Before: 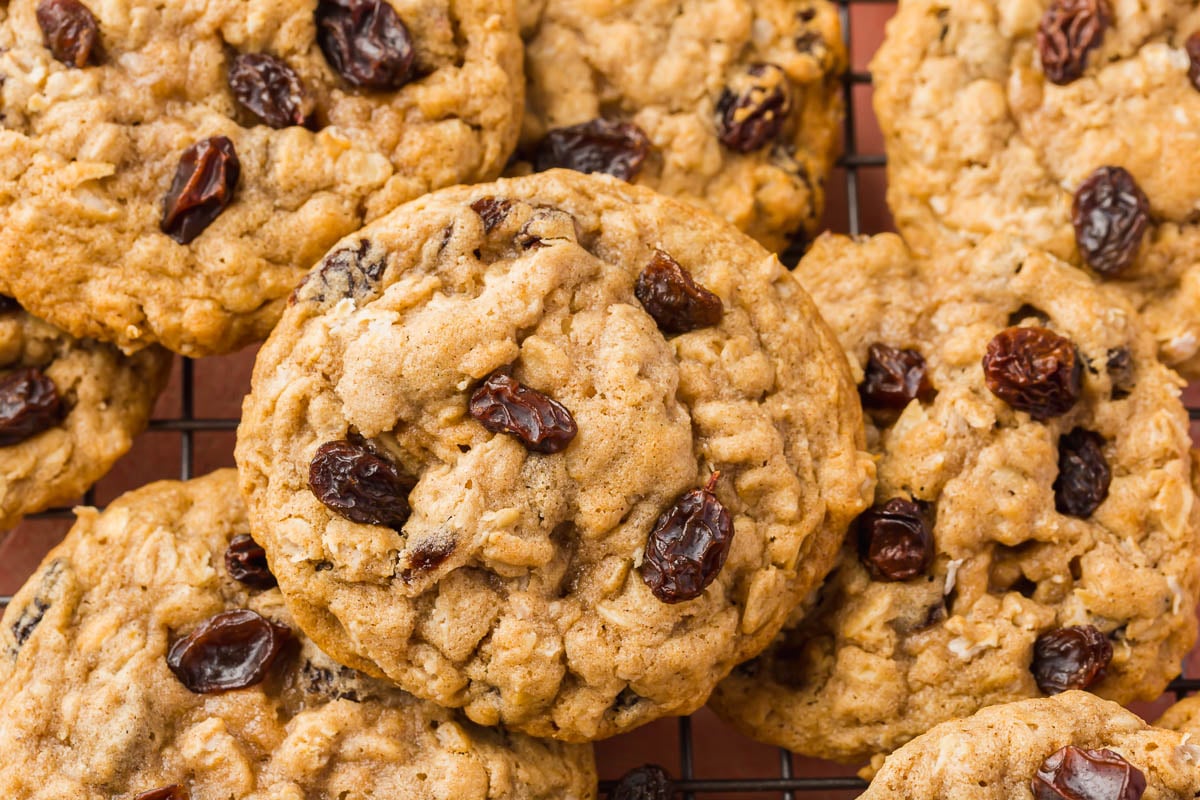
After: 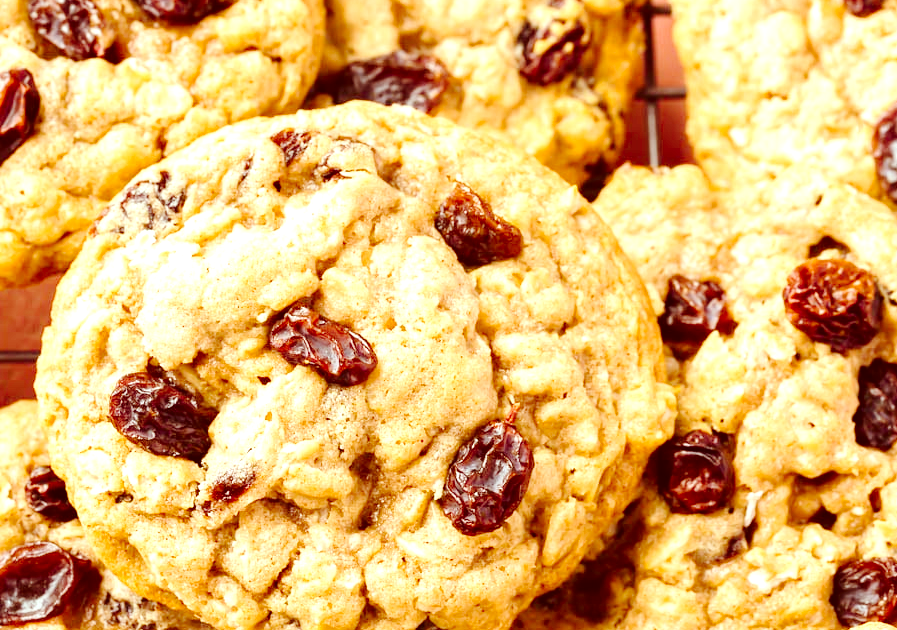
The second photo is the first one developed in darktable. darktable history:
crop: left 16.728%, top 8.549%, right 8.446%, bottom 12.635%
exposure: black level correction 0, exposure 1.098 EV, compensate highlight preservation false
tone curve: curves: ch0 [(0, 0.01) (0.097, 0.07) (0.204, 0.173) (0.447, 0.517) (0.539, 0.624) (0.733, 0.791) (0.879, 0.898) (1, 0.98)]; ch1 [(0, 0) (0.393, 0.415) (0.447, 0.448) (0.485, 0.494) (0.523, 0.509) (0.545, 0.541) (0.574, 0.561) (0.648, 0.674) (1, 1)]; ch2 [(0, 0) (0.369, 0.388) (0.449, 0.431) (0.499, 0.5) (0.521, 0.51) (0.53, 0.54) (0.564, 0.569) (0.674, 0.735) (1, 1)], preserve colors none
color correction: highlights a* -7.08, highlights b* -0.18, shadows a* 20.76, shadows b* 11.71
